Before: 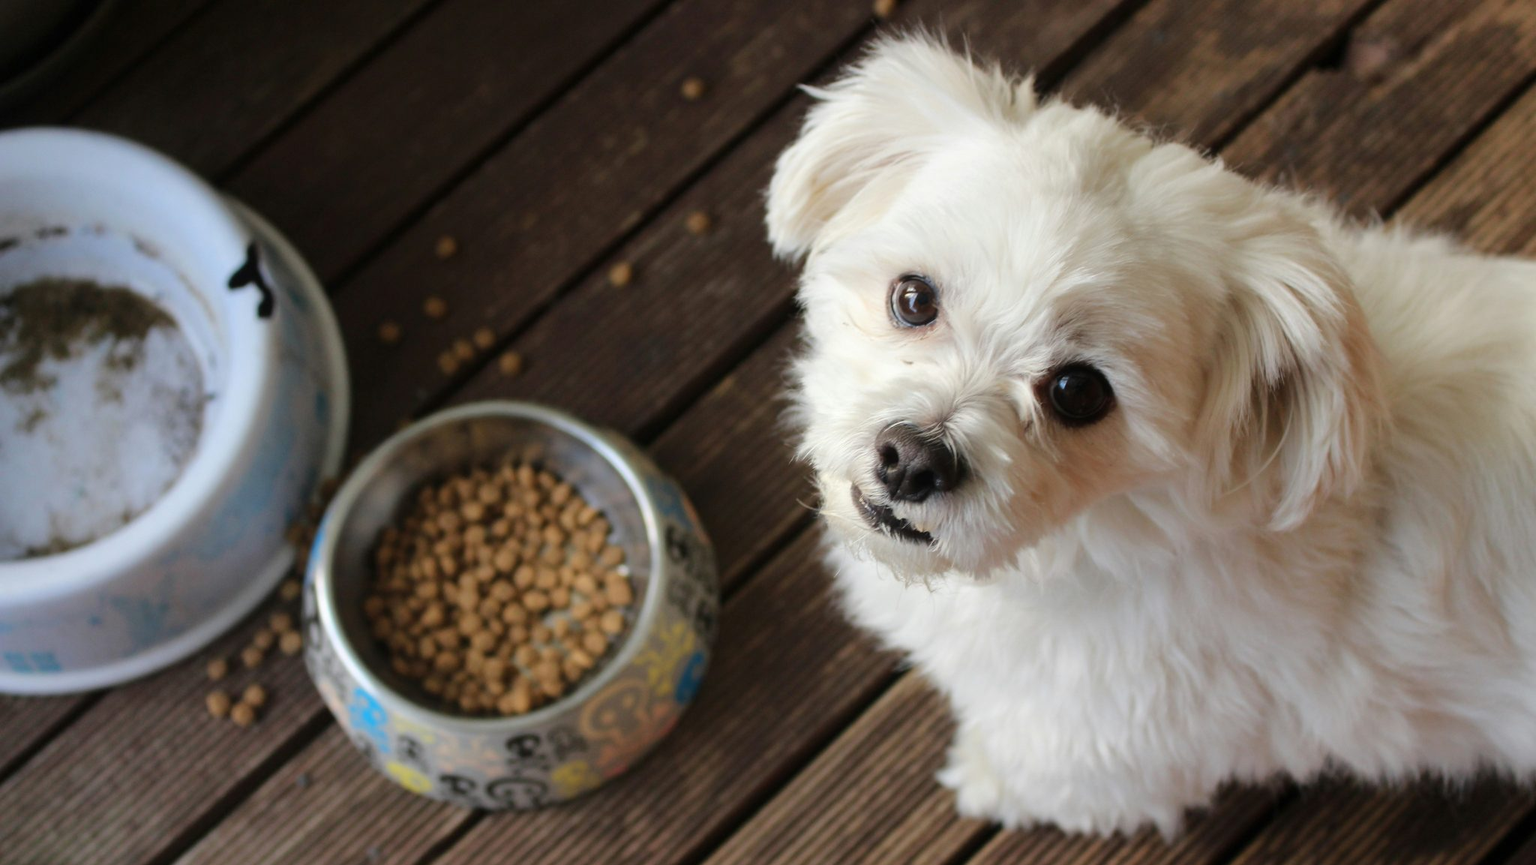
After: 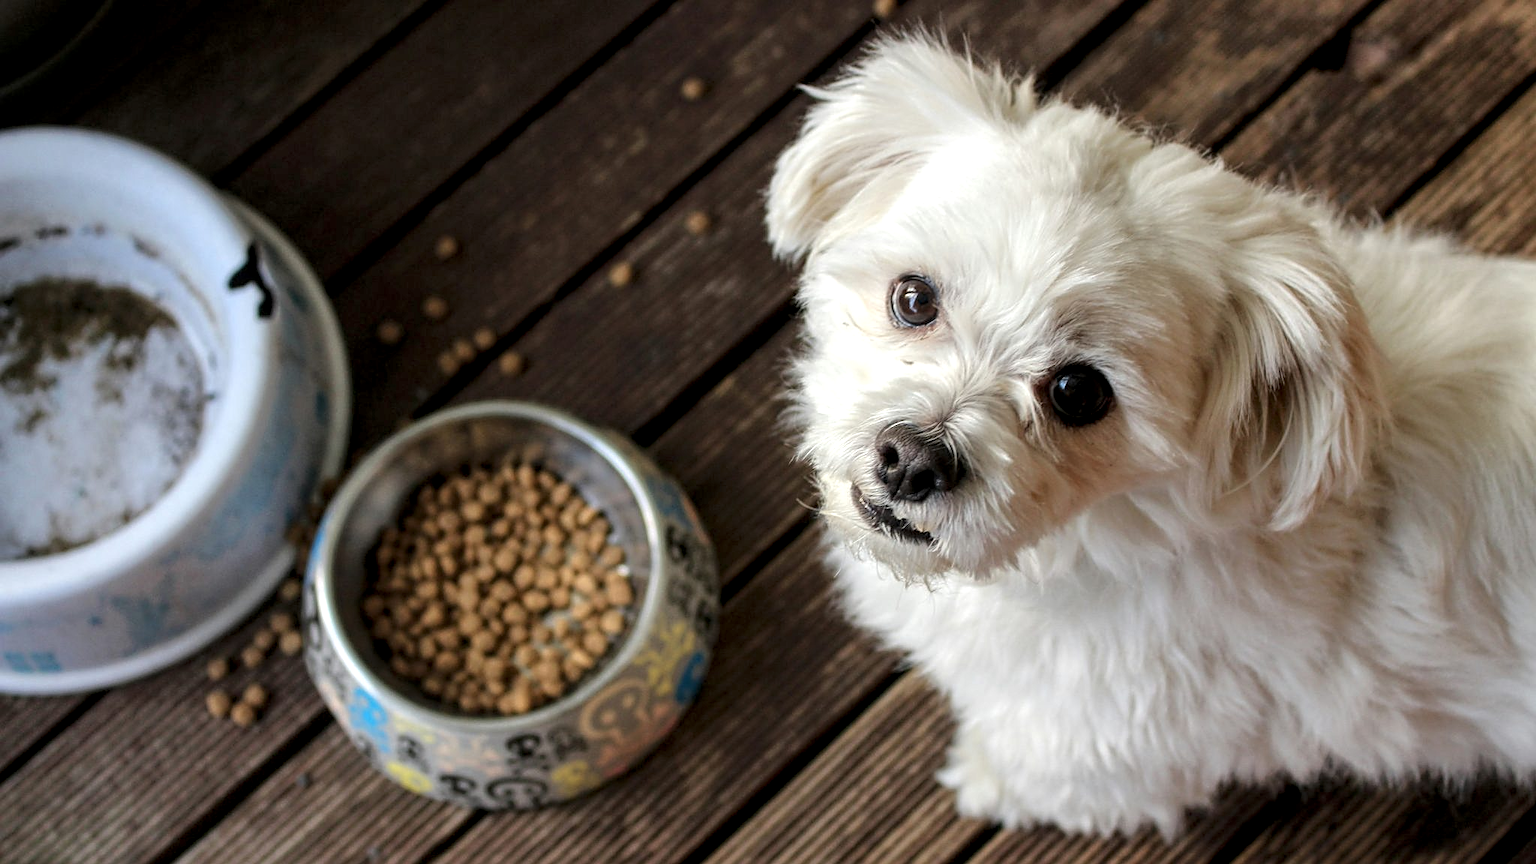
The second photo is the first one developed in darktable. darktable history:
sharpen: on, module defaults
local contrast: highlights 100%, shadows 100%, detail 200%, midtone range 0.2
